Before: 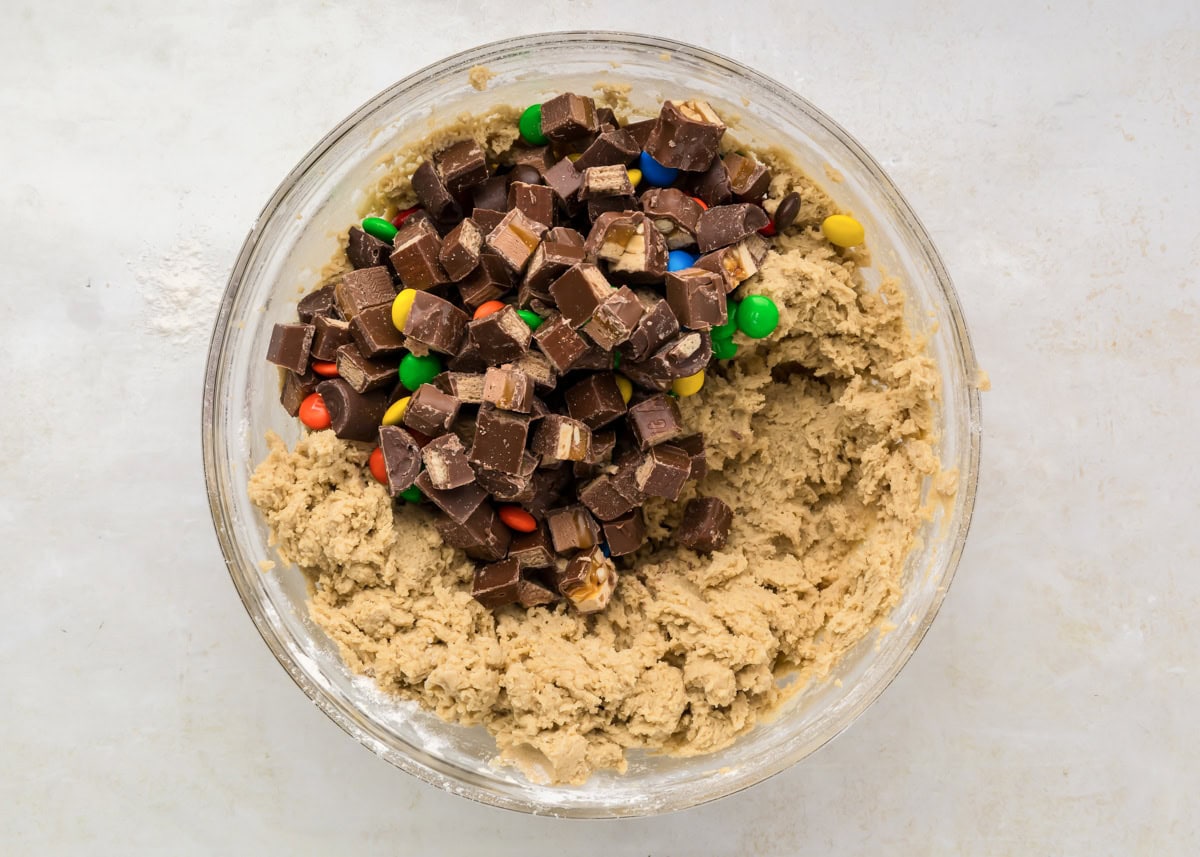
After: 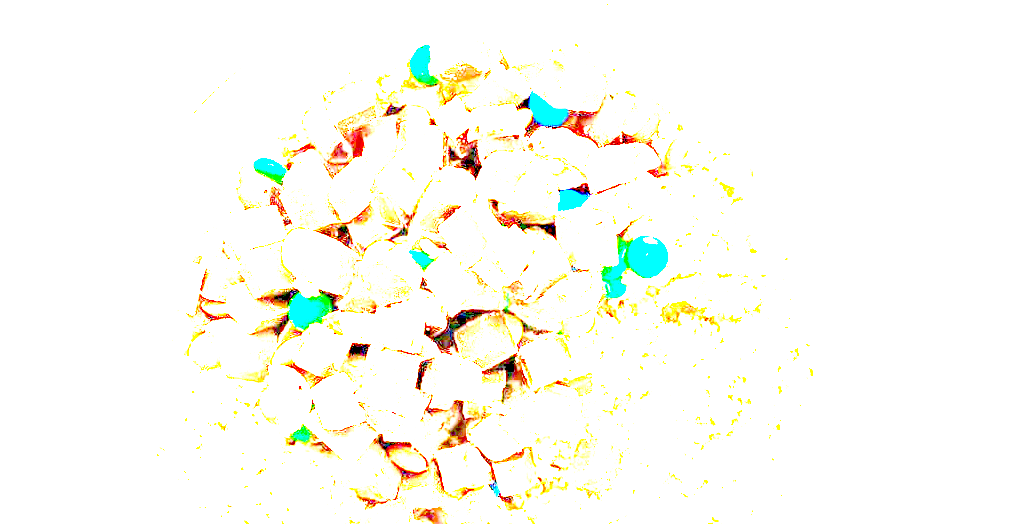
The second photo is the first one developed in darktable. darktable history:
crop and rotate: left 9.244%, top 7.096%, right 4.94%, bottom 31.747%
shadows and highlights: shadows 42.72, highlights 8.15, shadows color adjustment 97.98%, highlights color adjustment 59.11%
haze removal: compatibility mode true, adaptive false
color correction: highlights a* -2.87, highlights b* -2.76, shadows a* 2.17, shadows b* 3.01
exposure: exposure 7.906 EV, compensate highlight preservation false
